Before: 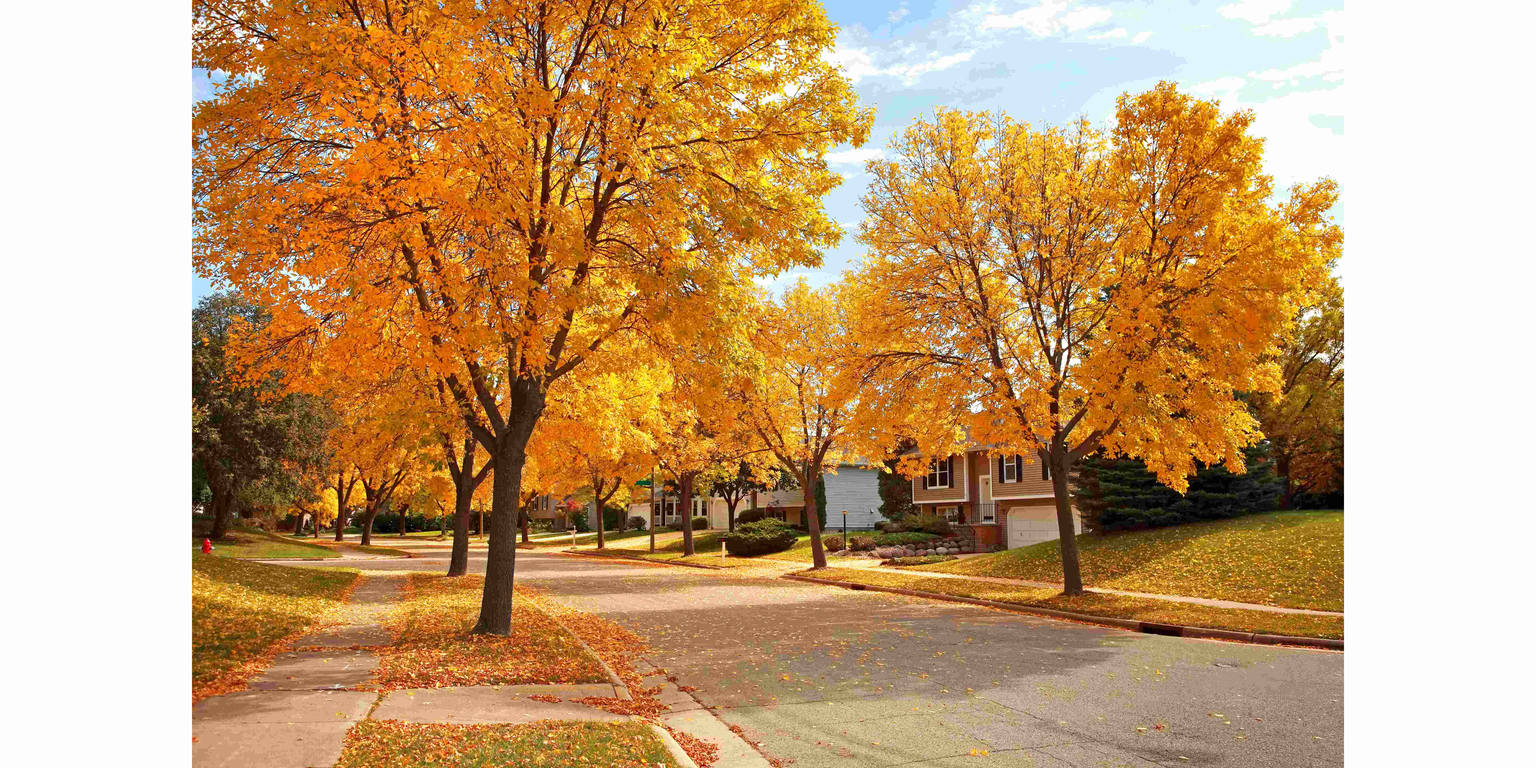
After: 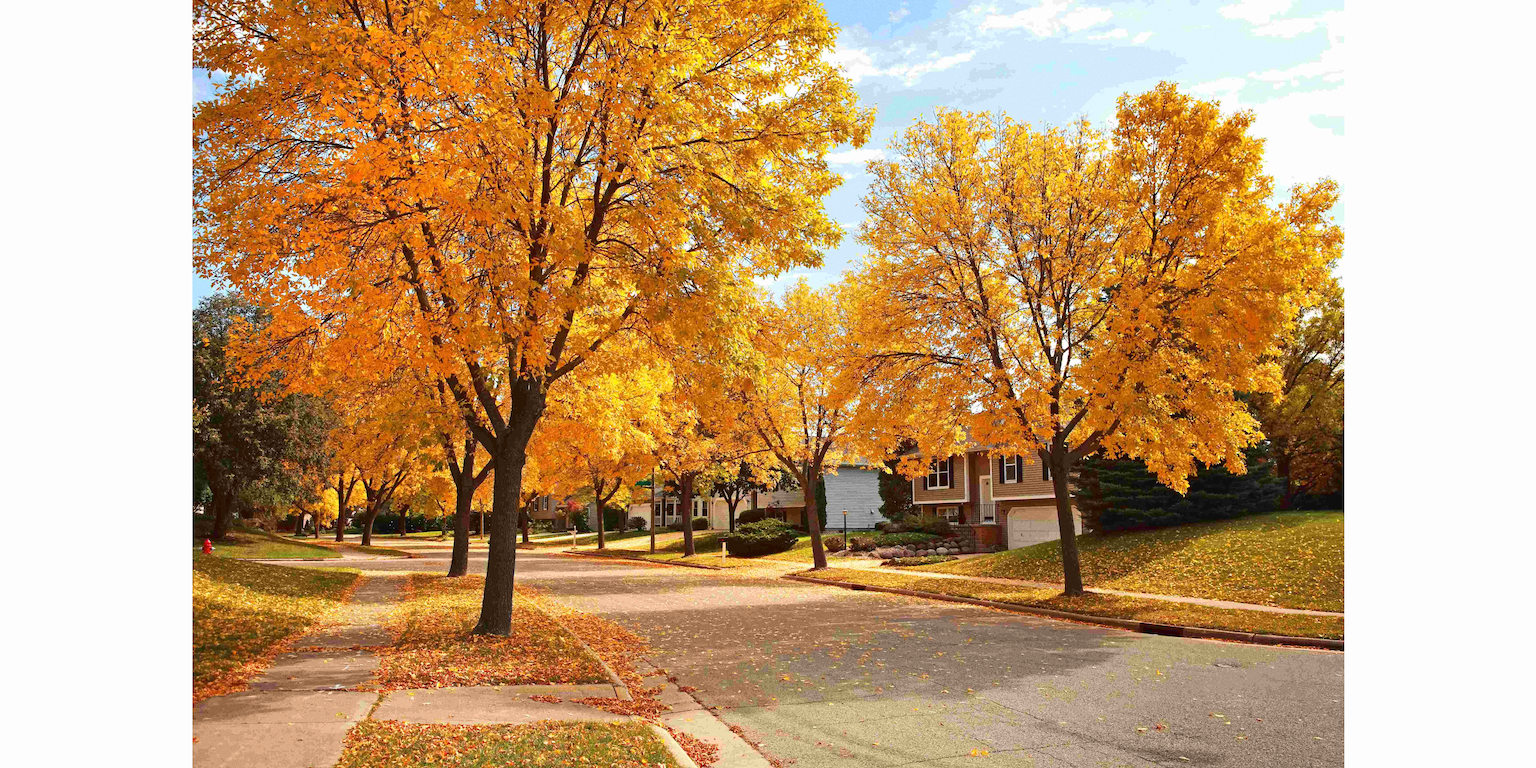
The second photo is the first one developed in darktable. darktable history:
tone curve: curves: ch0 [(0, 0.032) (0.181, 0.152) (0.751, 0.762) (1, 1)], color space Lab, linked channels, preserve colors none
grain: coarseness 0.09 ISO, strength 40%
